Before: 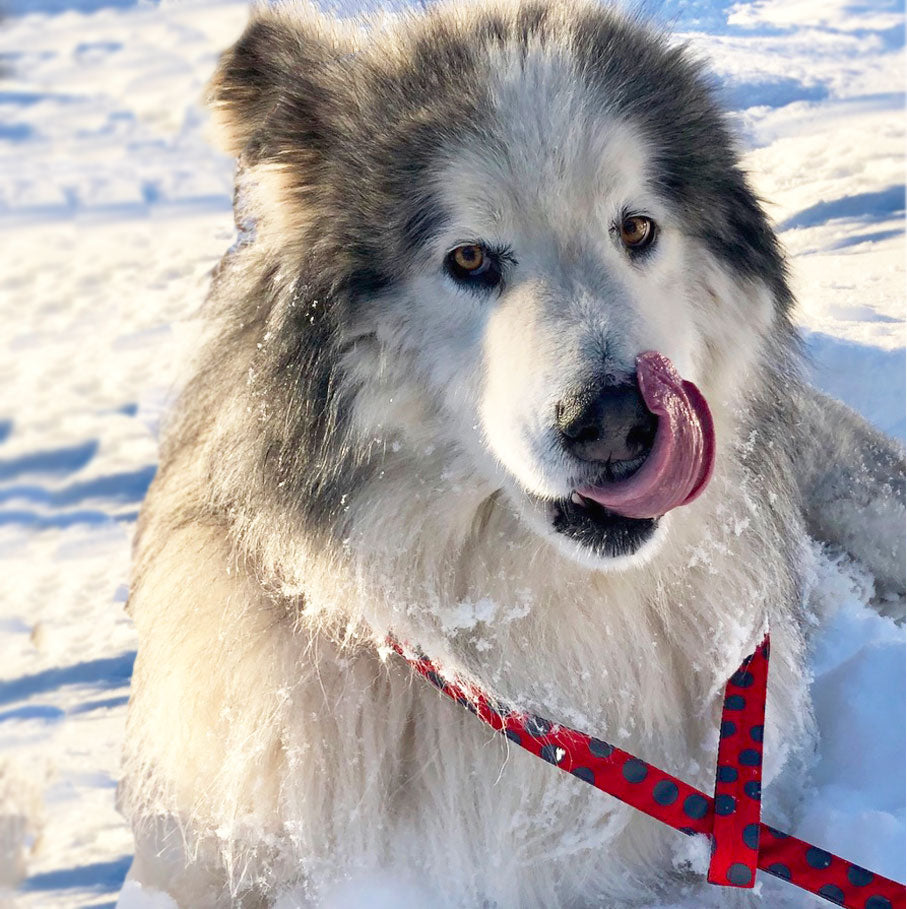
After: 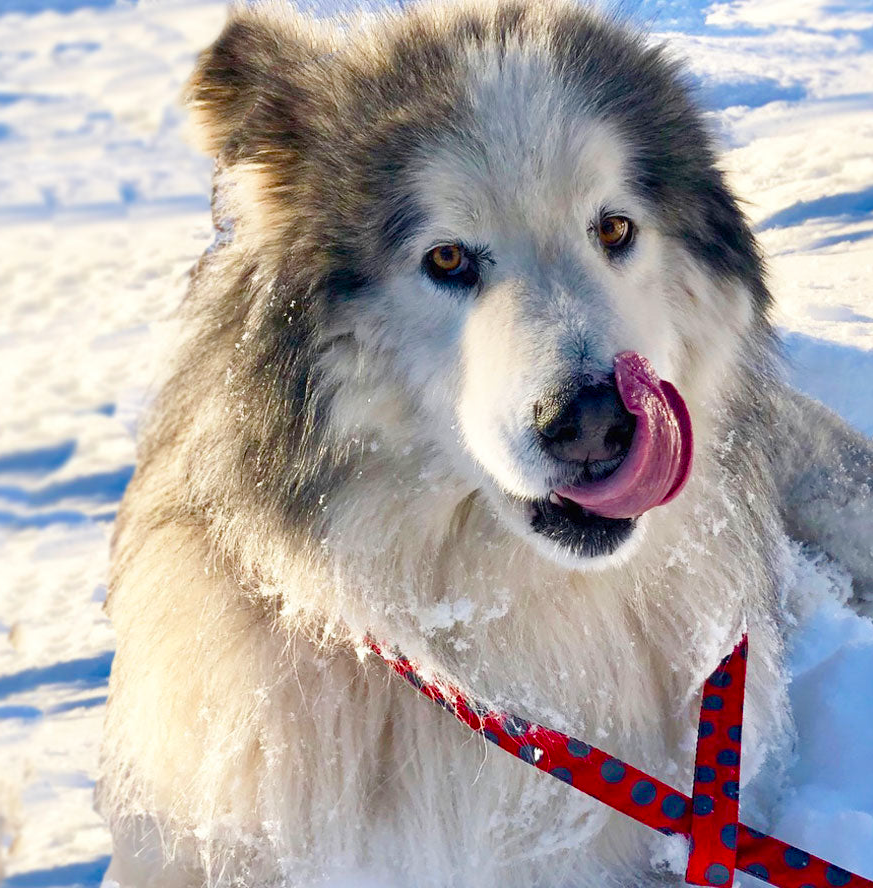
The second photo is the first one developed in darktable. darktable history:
crop and rotate: left 2.536%, right 1.107%, bottom 2.246%
color balance rgb: perceptual saturation grading › global saturation 35%, perceptual saturation grading › highlights -25%, perceptual saturation grading › shadows 50%
